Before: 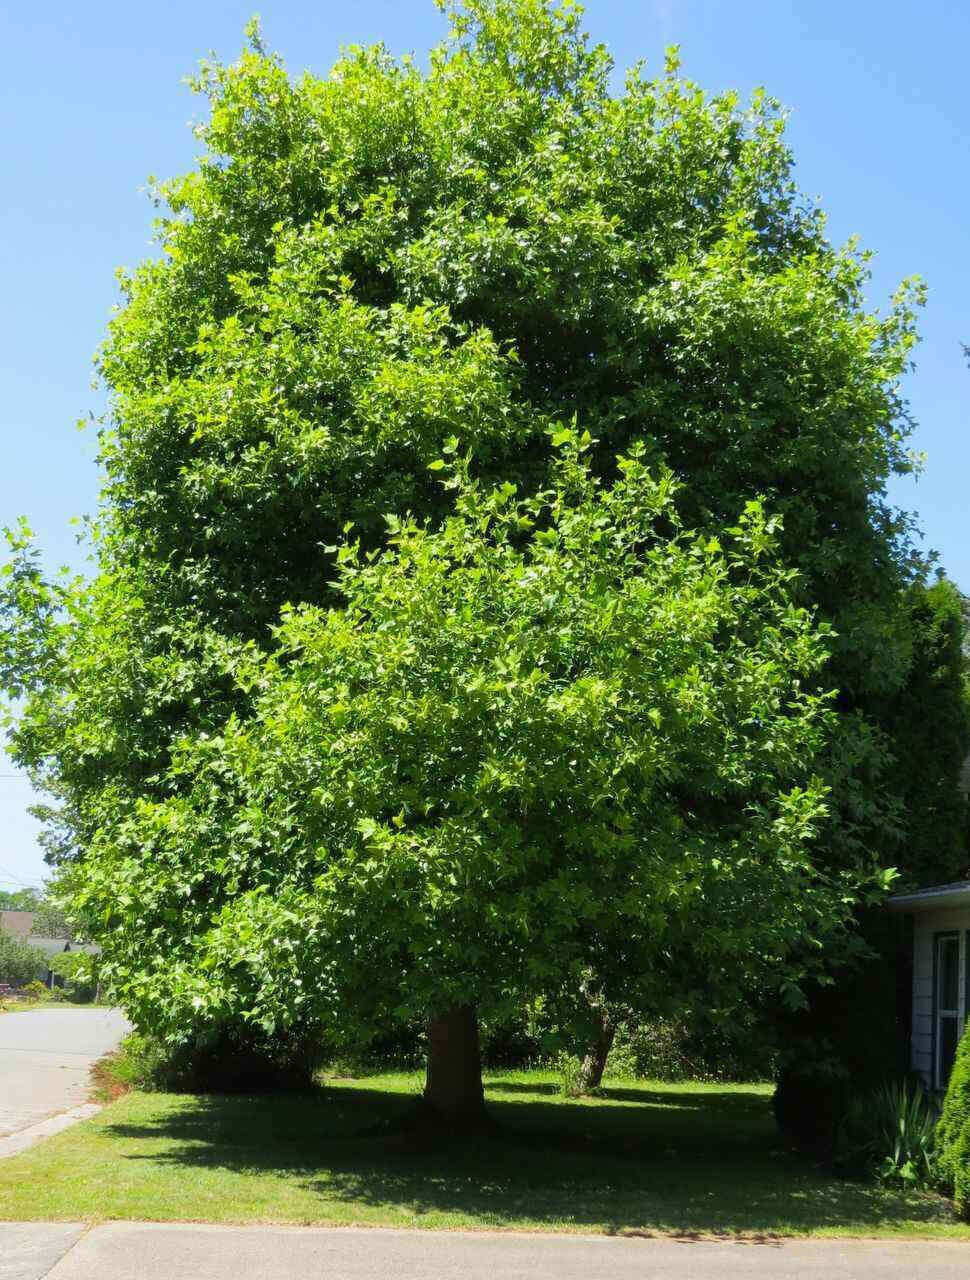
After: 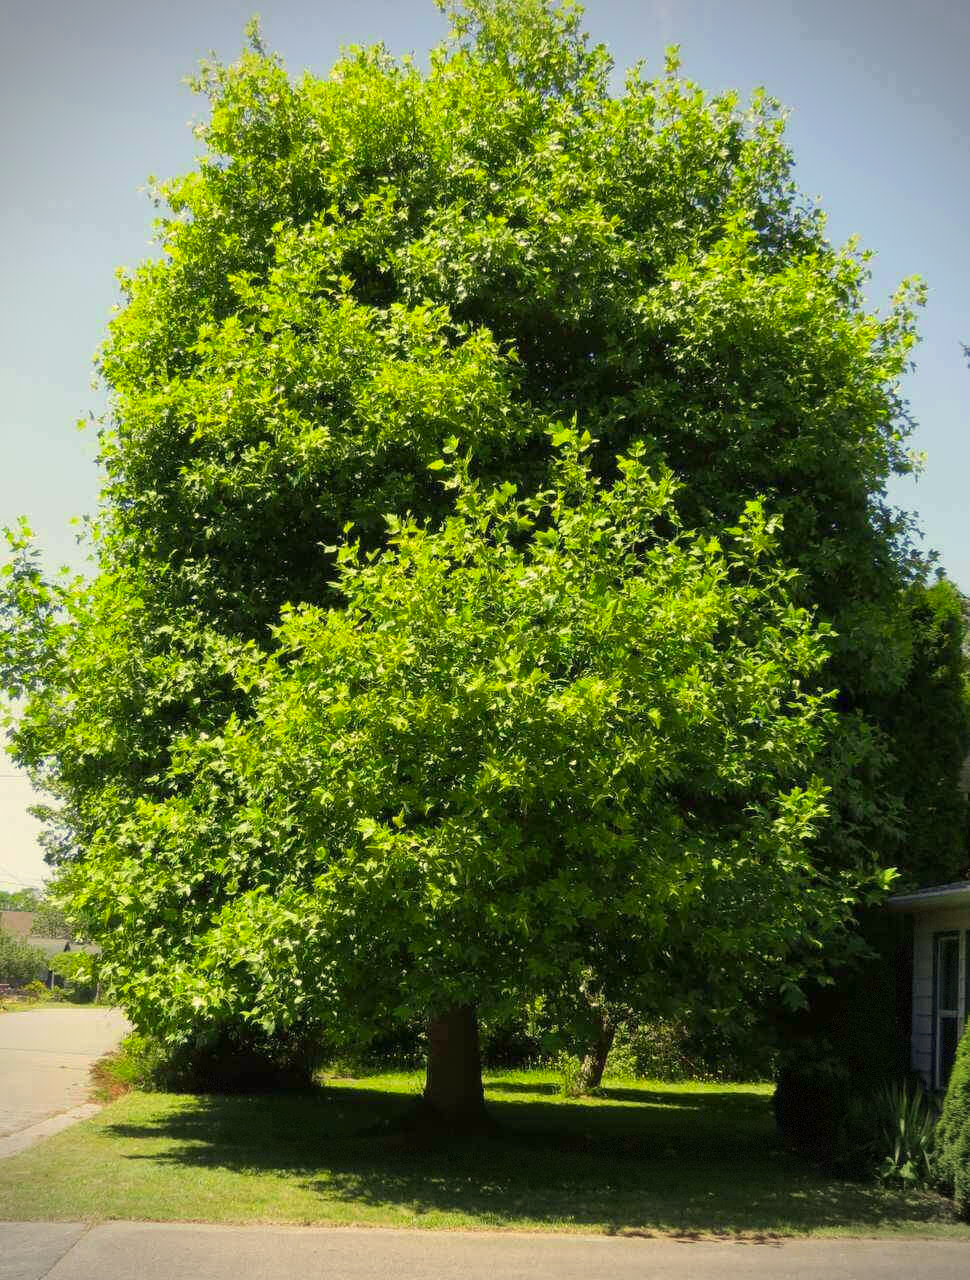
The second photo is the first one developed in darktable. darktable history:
vignetting: dithering 8-bit output, unbound false
color correction: highlights a* 2.72, highlights b* 22.8
